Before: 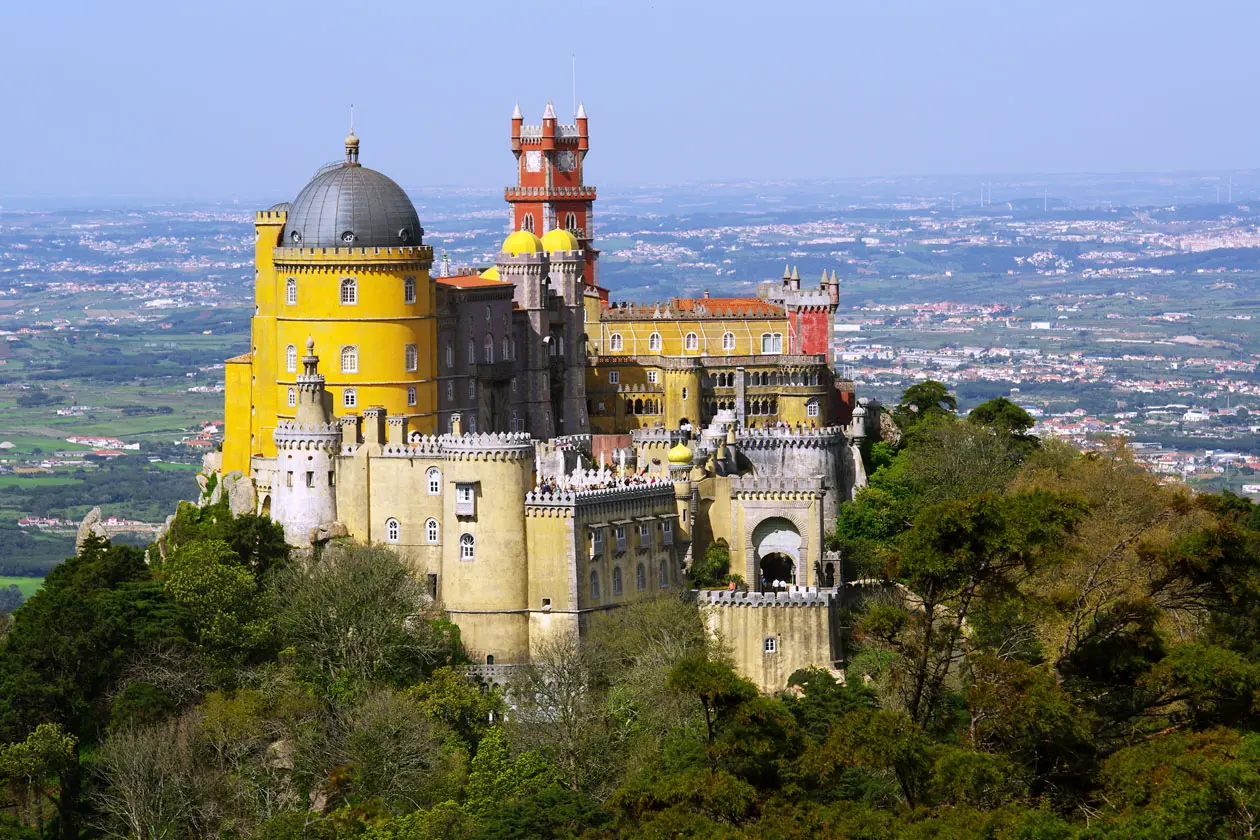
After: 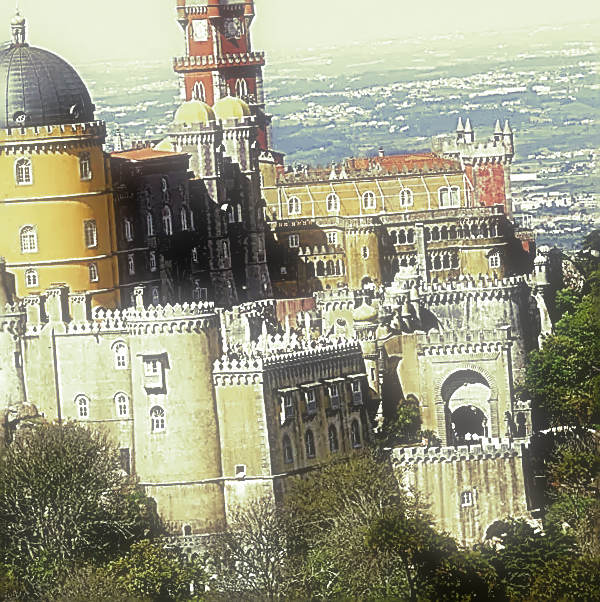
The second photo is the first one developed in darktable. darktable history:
crop and rotate: angle 0.02°, left 24.353%, top 13.219%, right 26.156%, bottom 8.224%
sharpen: amount 1.861
rotate and perspective: rotation -3.52°, crop left 0.036, crop right 0.964, crop top 0.081, crop bottom 0.919
rgb levels: levels [[0.029, 0.461, 0.922], [0, 0.5, 1], [0, 0.5, 1]]
local contrast: mode bilateral grid, contrast 20, coarseness 50, detail 132%, midtone range 0.2
soften: size 60.24%, saturation 65.46%, brightness 0.506 EV, mix 25.7%
split-toning: shadows › hue 290.82°, shadows › saturation 0.34, highlights › saturation 0.38, balance 0, compress 50%
